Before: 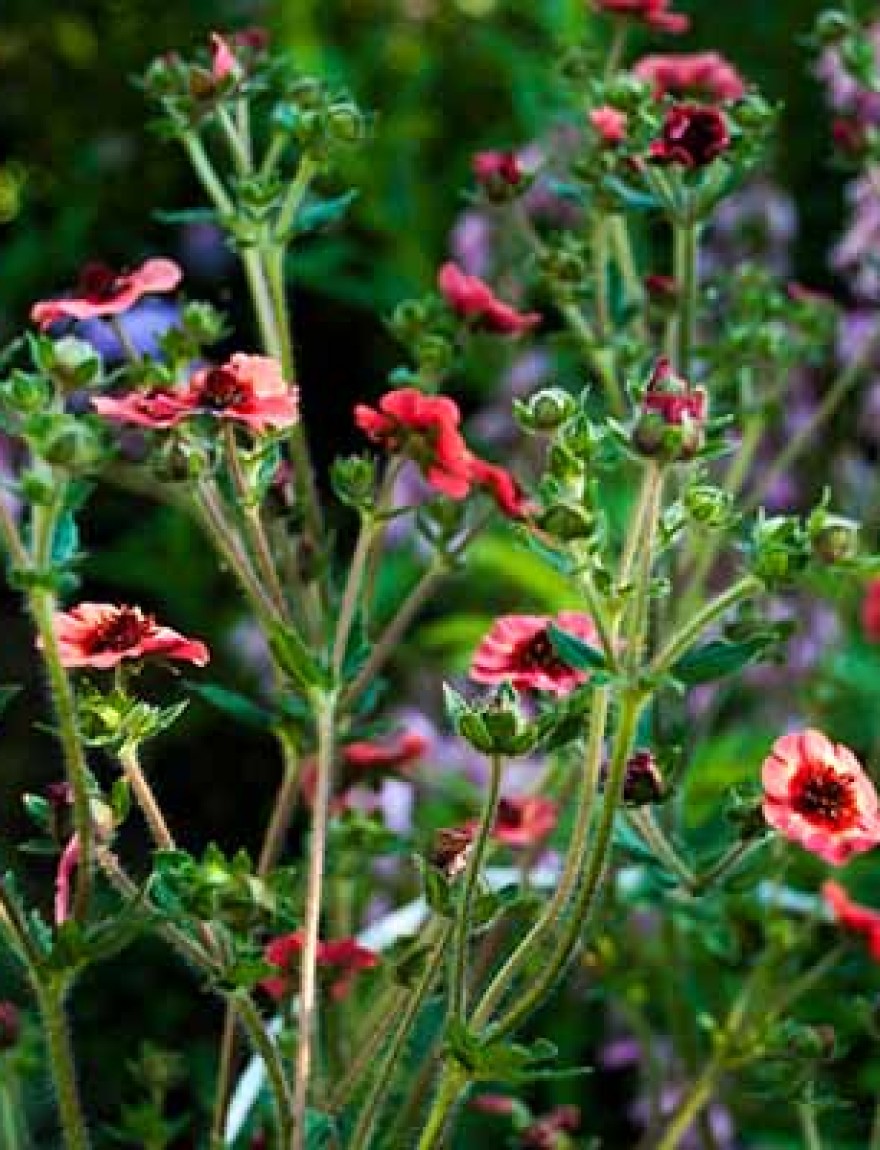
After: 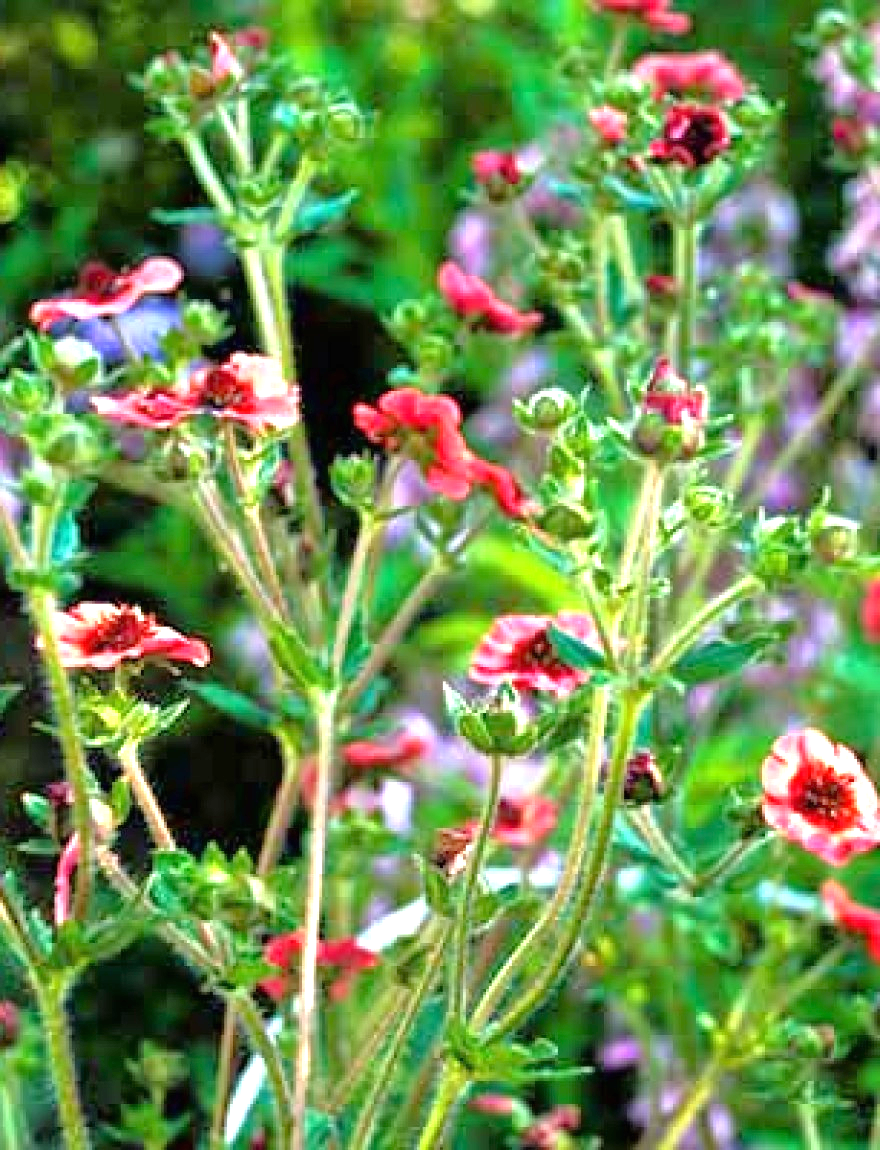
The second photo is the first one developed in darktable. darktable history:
exposure: black level correction 0, exposure 1.1 EV, compensate exposure bias true, compensate highlight preservation false
tone equalizer: -7 EV 0.15 EV, -6 EV 0.6 EV, -5 EV 1.15 EV, -4 EV 1.33 EV, -3 EV 1.15 EV, -2 EV 0.6 EV, -1 EV 0.15 EV, mask exposure compensation -0.5 EV
